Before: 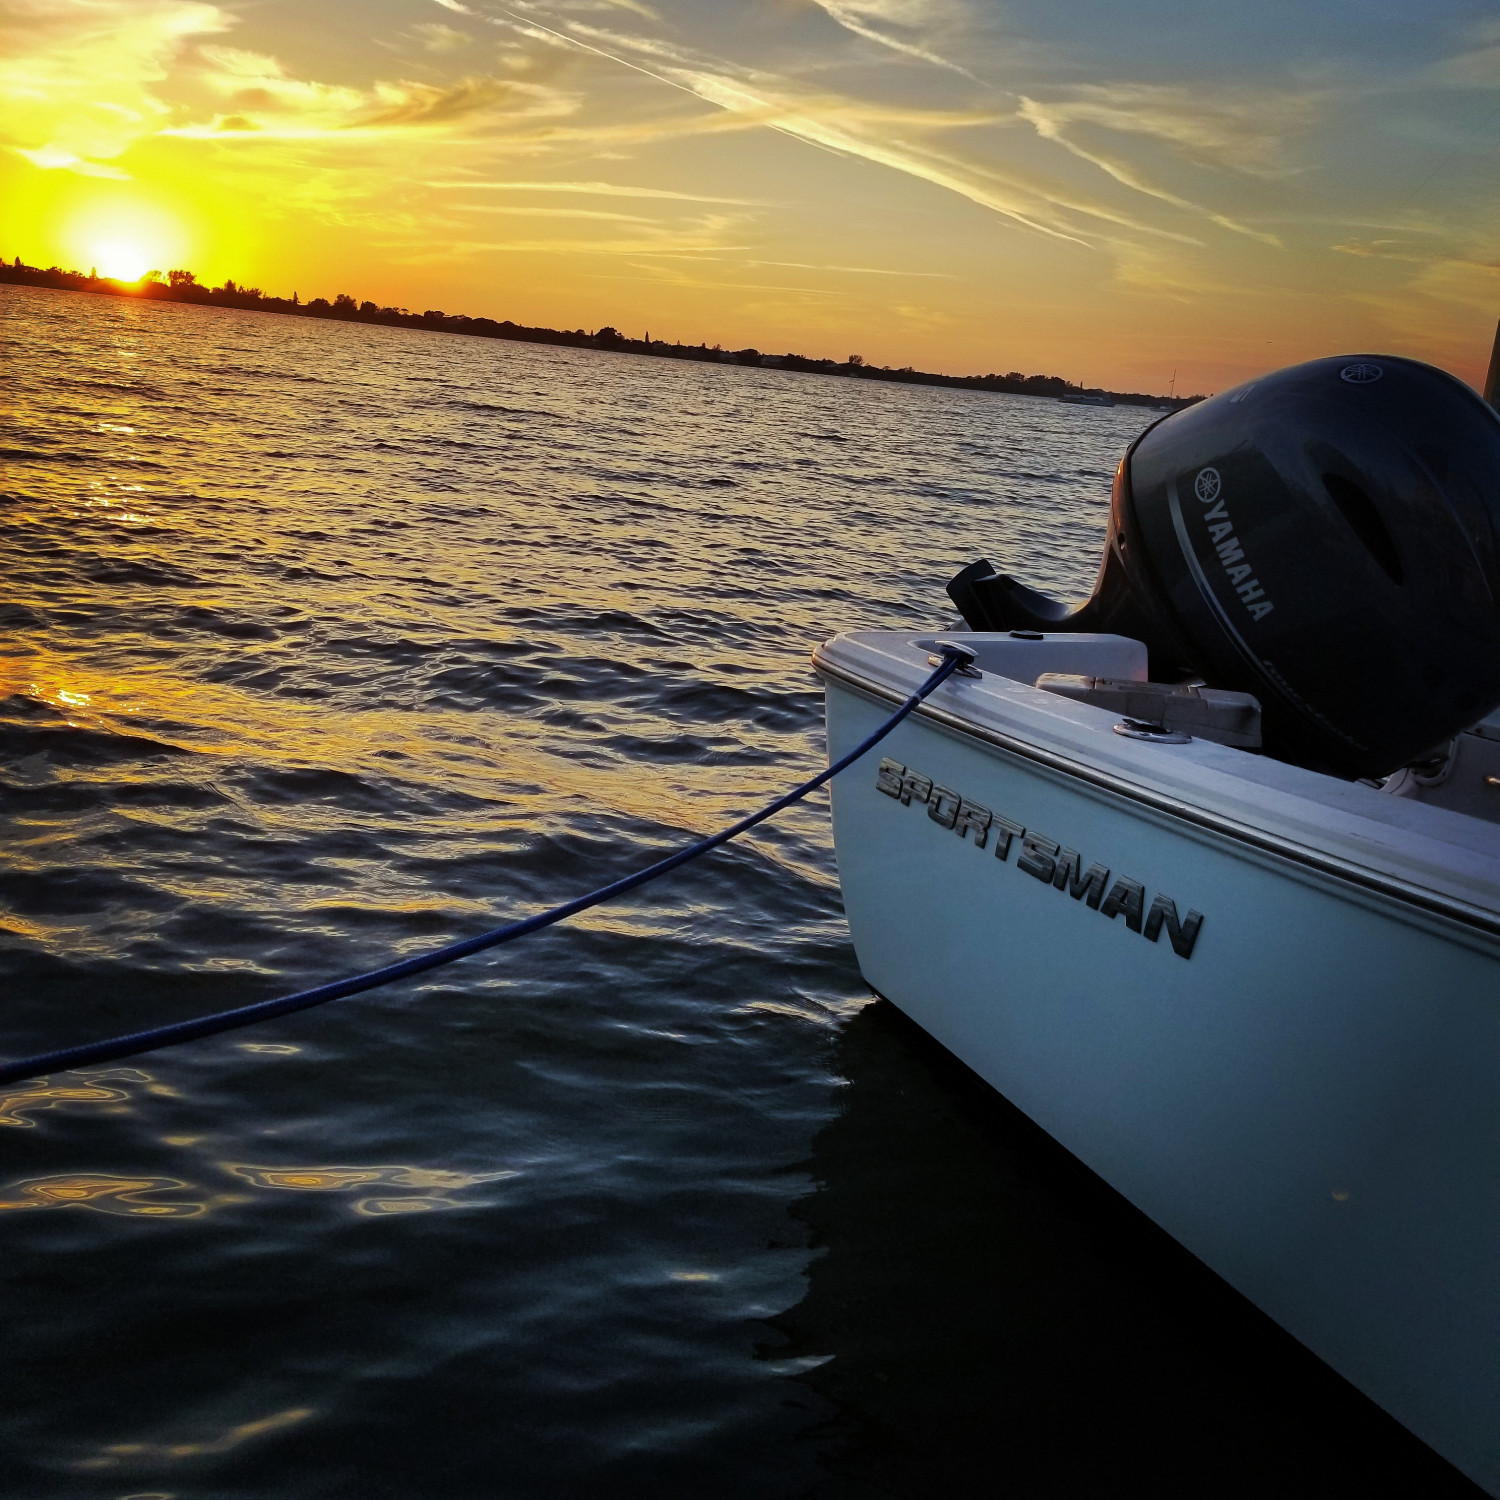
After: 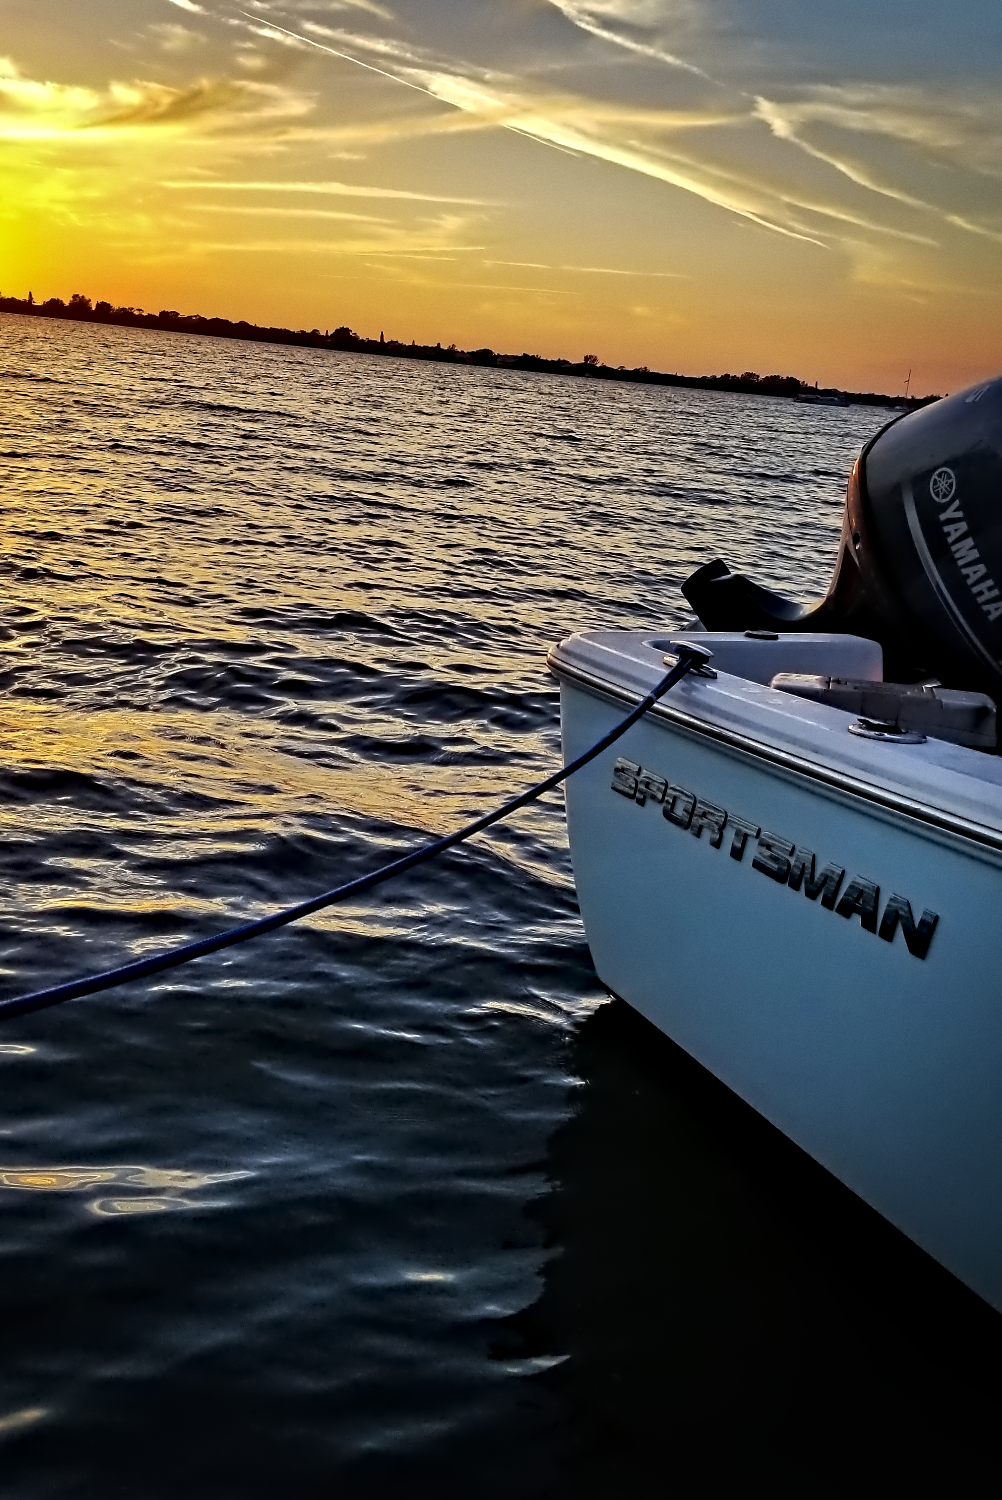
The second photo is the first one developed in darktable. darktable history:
crop and rotate: left 17.732%, right 15.423%
contrast equalizer: octaves 7, y [[0.5, 0.542, 0.583, 0.625, 0.667, 0.708], [0.5 ×6], [0.5 ×6], [0, 0.033, 0.067, 0.1, 0.133, 0.167], [0, 0.05, 0.1, 0.15, 0.2, 0.25]]
grain: coarseness 0.09 ISO, strength 10%
haze removal: compatibility mode true, adaptive false
